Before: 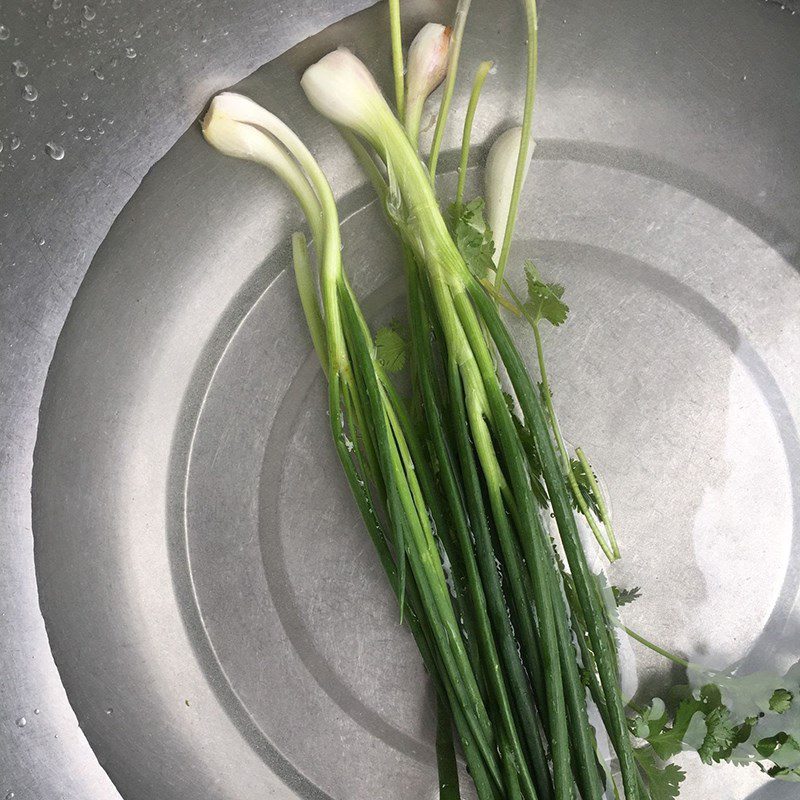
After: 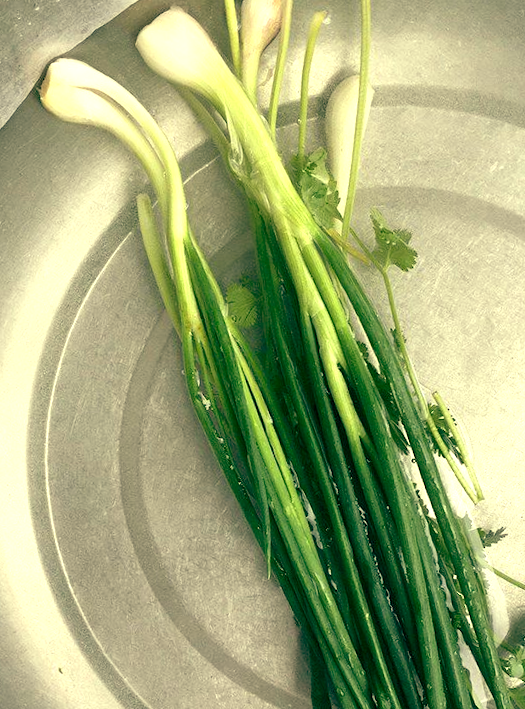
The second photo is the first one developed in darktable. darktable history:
exposure: black level correction 0.001, exposure 0.675 EV, compensate highlight preservation false
color balance: mode lift, gamma, gain (sRGB), lift [1, 0.69, 1, 1], gamma [1, 1.482, 1, 1], gain [1, 1, 1, 0.802]
rotate and perspective: rotation -3.52°, crop left 0.036, crop right 0.964, crop top 0.081, crop bottom 0.919
crop and rotate: left 17.732%, right 15.423%
